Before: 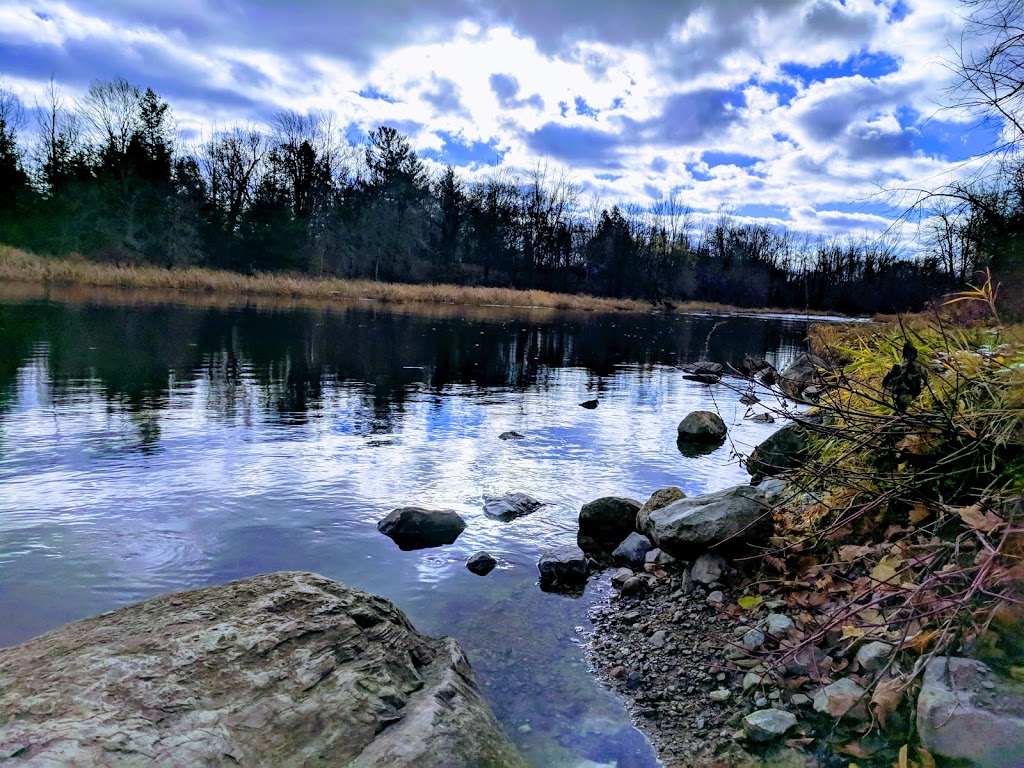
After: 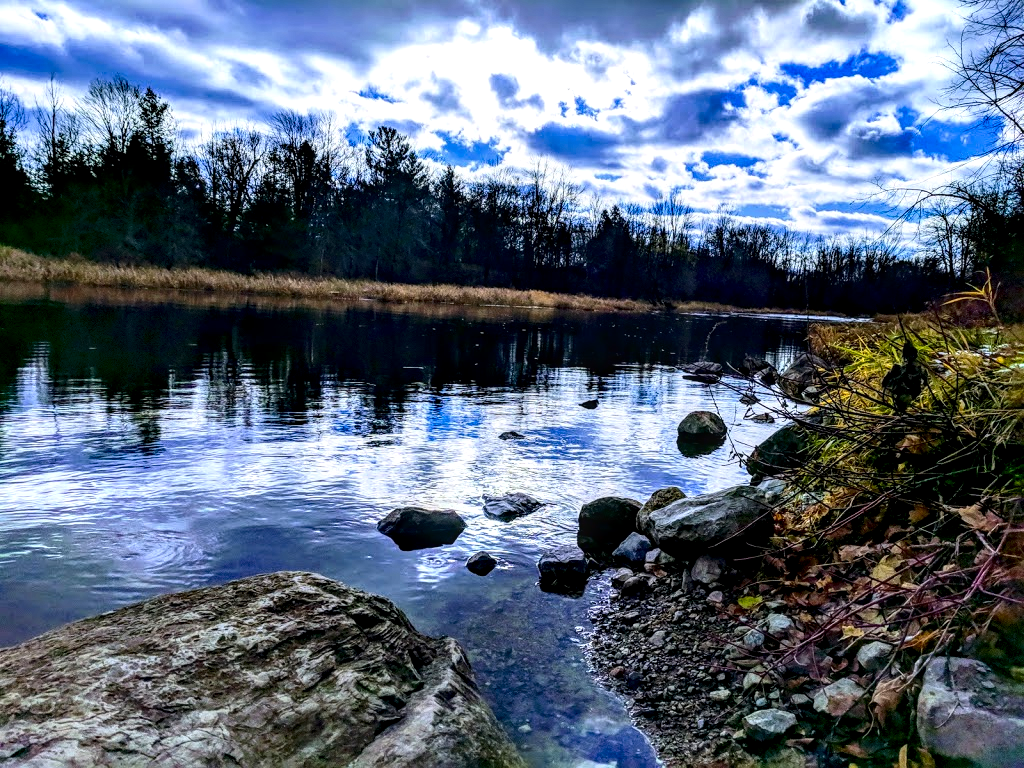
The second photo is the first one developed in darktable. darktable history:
contrast brightness saturation: contrast 0.21, brightness -0.11, saturation 0.21
local contrast: detail 150%
